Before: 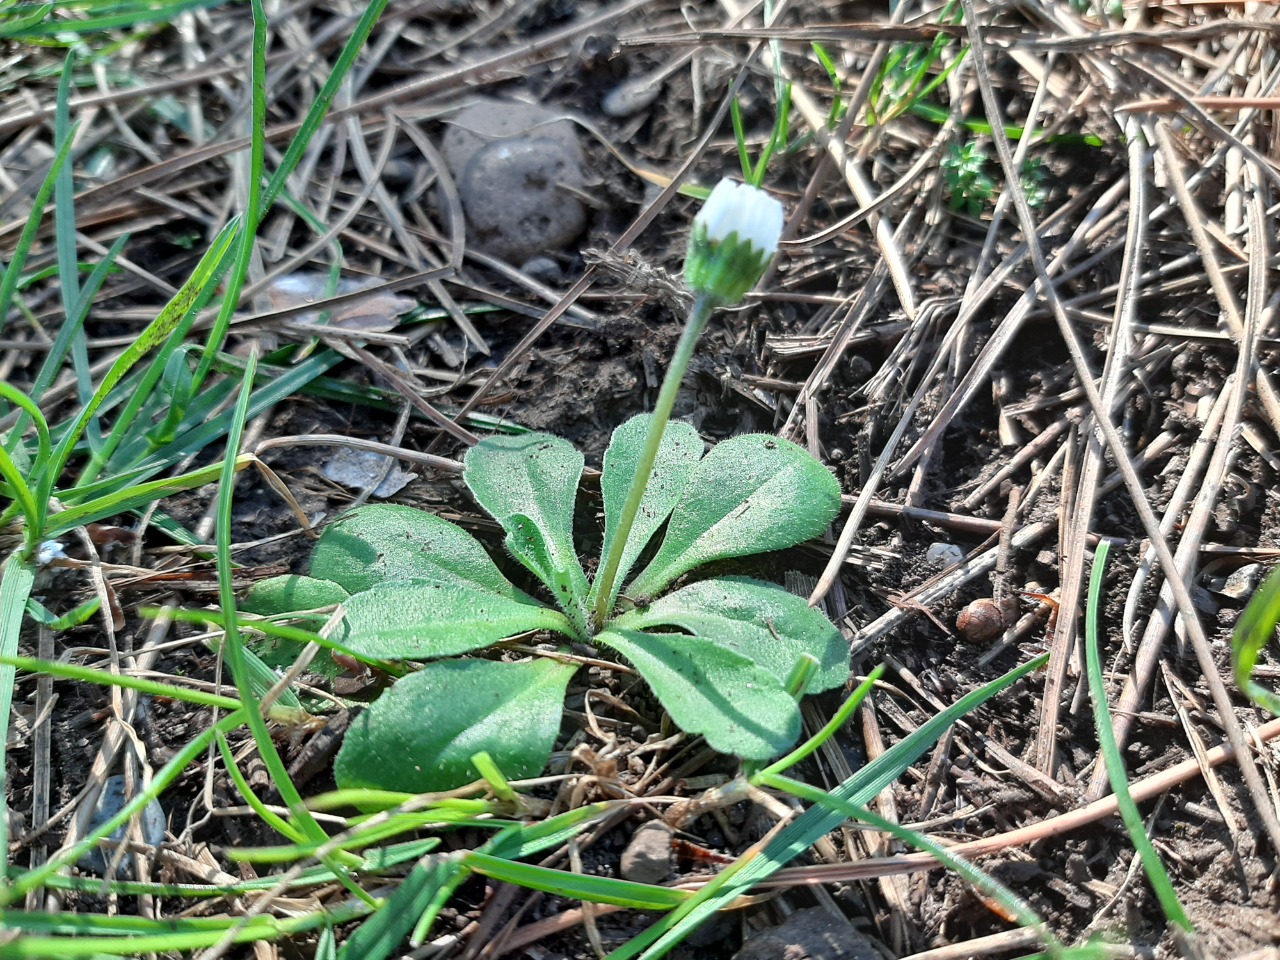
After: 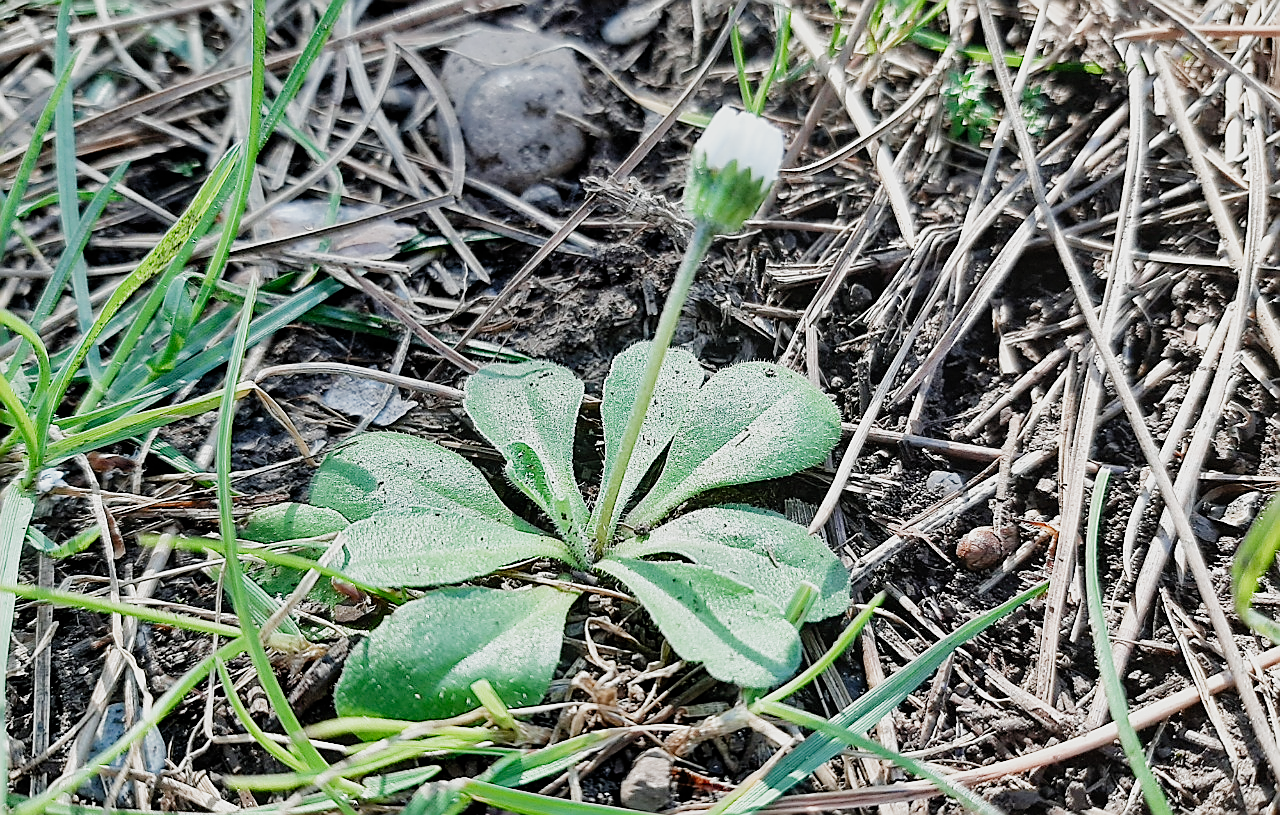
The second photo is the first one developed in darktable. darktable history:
exposure: black level correction 0, exposure 0.699 EV, compensate highlight preservation false
filmic rgb: black relative exposure -7.65 EV, white relative exposure 4.56 EV, threshold 3.03 EV, hardness 3.61, add noise in highlights 0, preserve chrominance no, color science v3 (2019), use custom middle-gray values true, contrast in highlights soft, enable highlight reconstruction true
crop: top 7.561%, bottom 7.451%
sharpen: radius 1.418, amount 1.247, threshold 0.629
